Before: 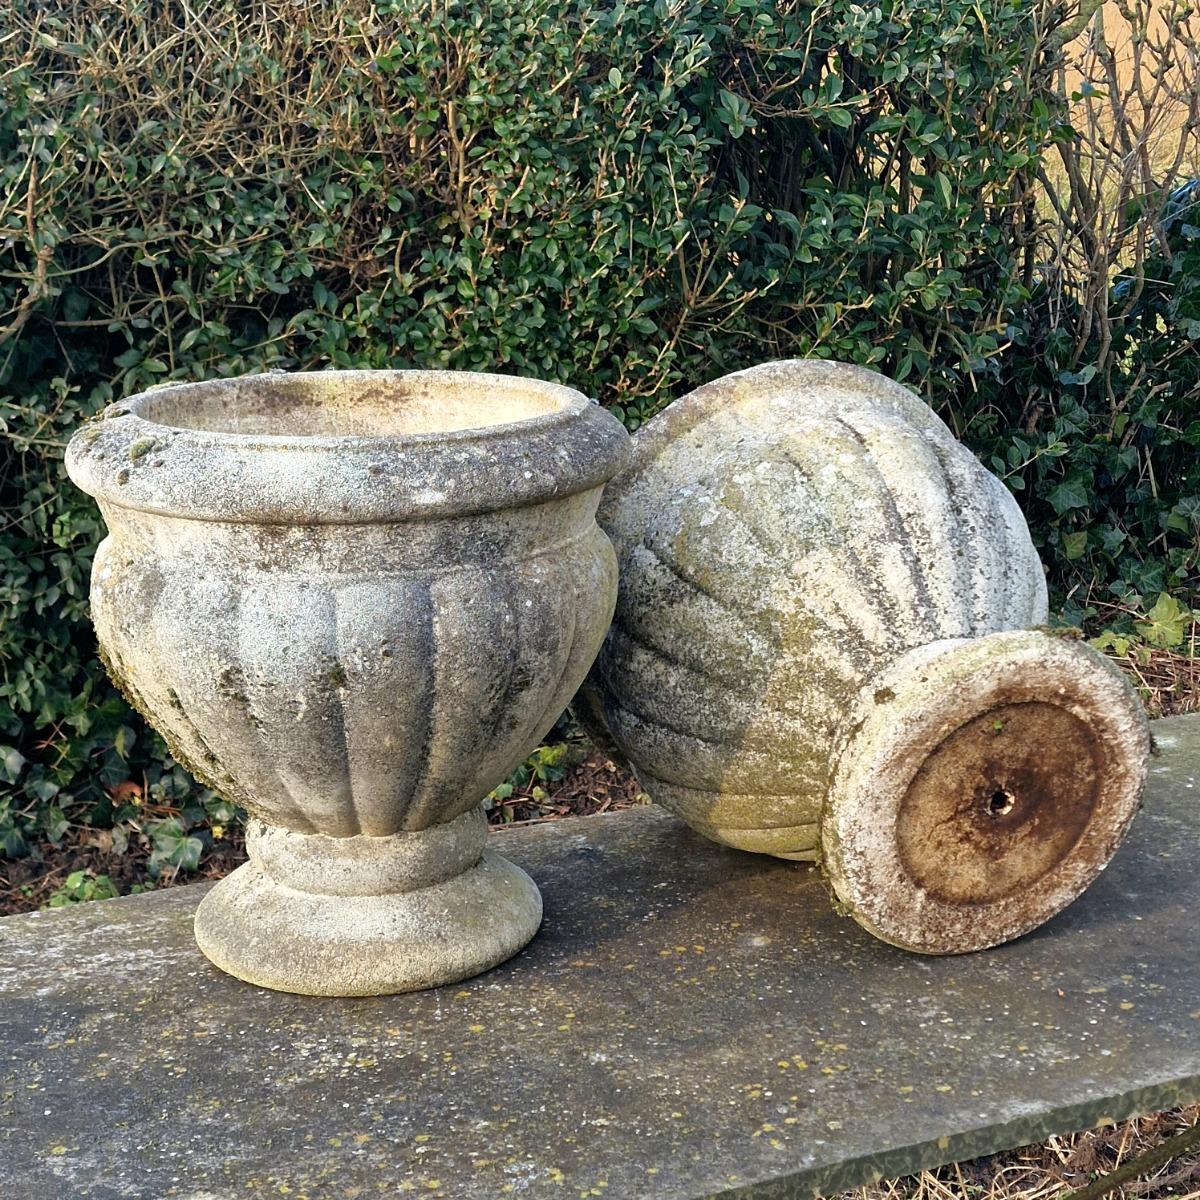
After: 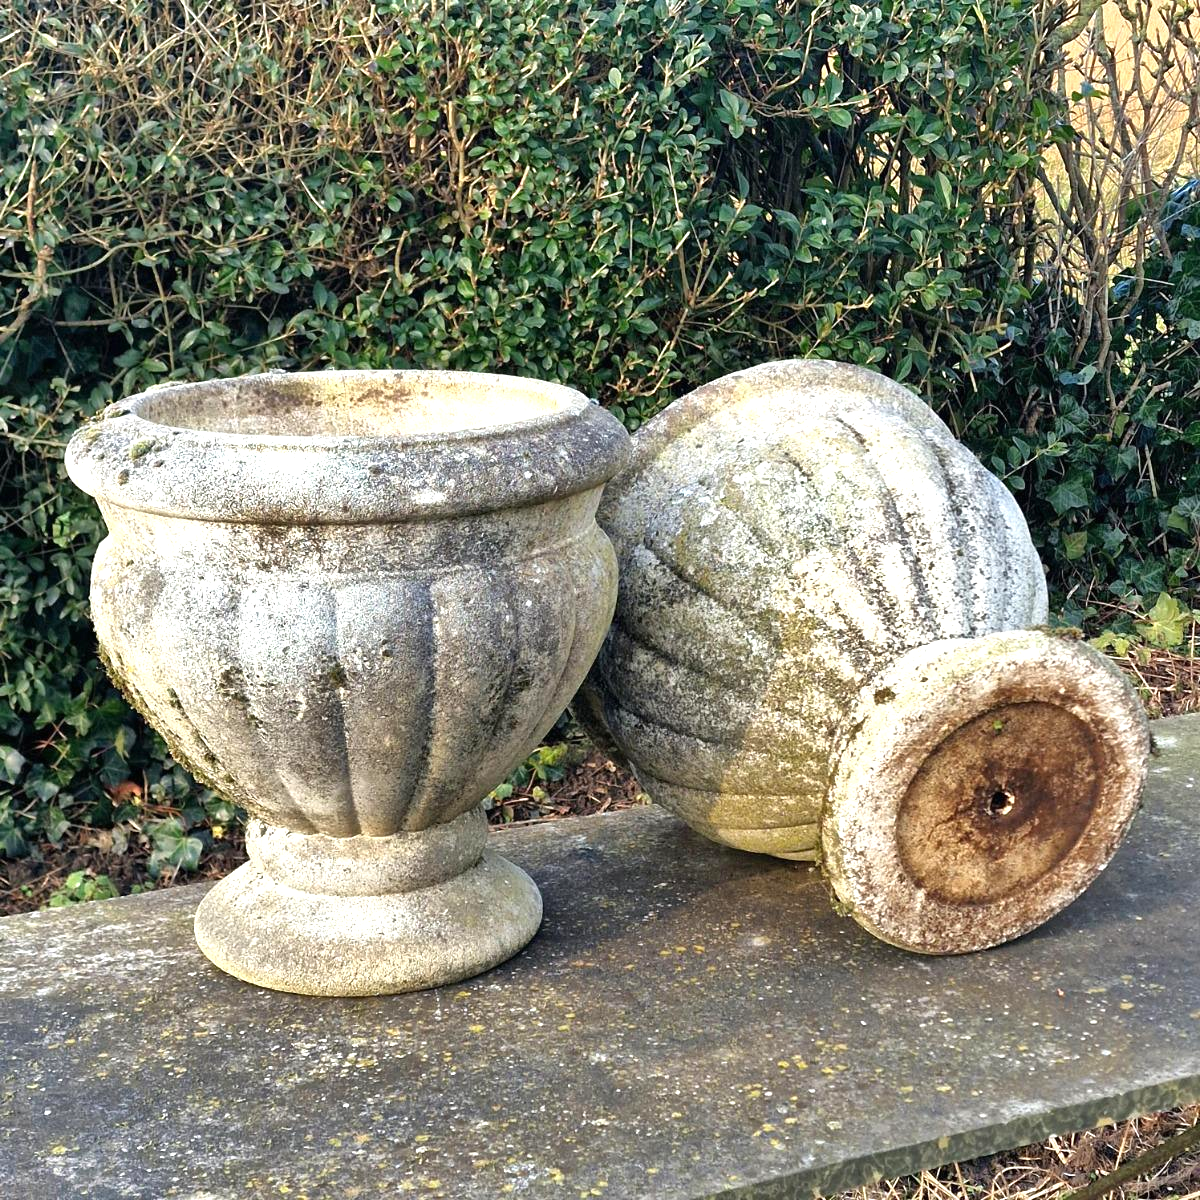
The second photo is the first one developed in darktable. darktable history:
exposure: black level correction 0, exposure 0.5 EV, compensate exposure bias true, compensate highlight preservation false
levels: levels [0, 0.492, 0.984]
shadows and highlights: soften with gaussian
